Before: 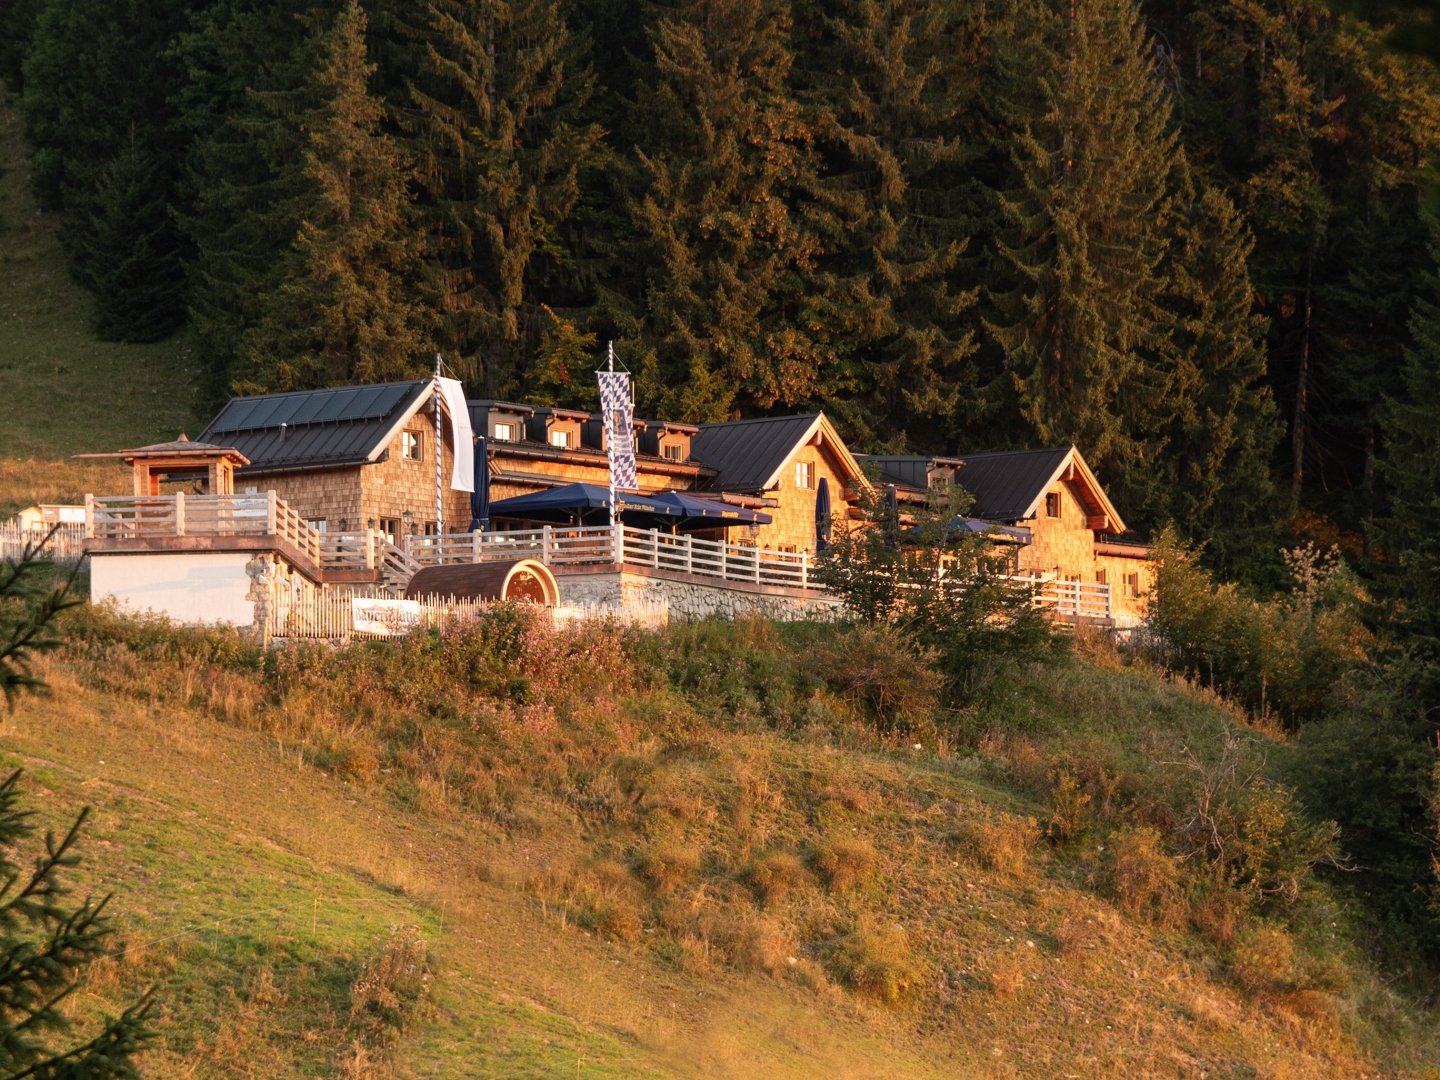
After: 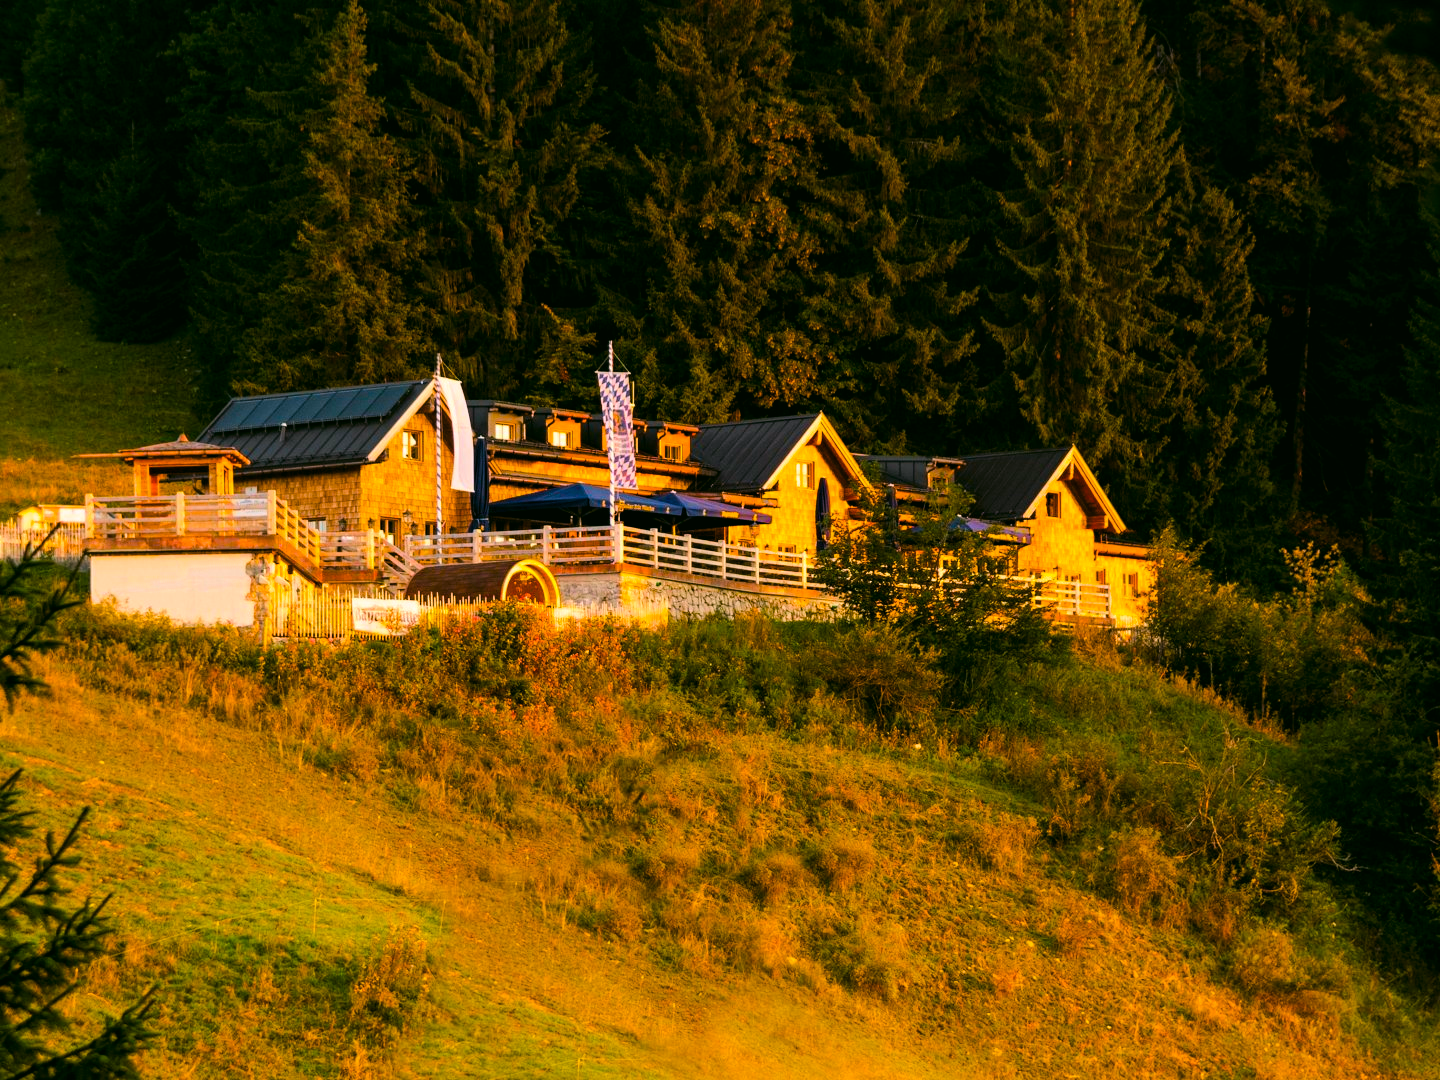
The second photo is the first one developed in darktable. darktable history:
tone curve: curves: ch0 [(0.029, 0) (0.134, 0.063) (0.249, 0.198) (0.378, 0.365) (0.499, 0.529) (1, 1)], color space Lab, linked channels, preserve colors none
color correction: highlights a* 4.02, highlights b* 4.98, shadows a* -7.55, shadows b* 4.98
color balance rgb: linear chroma grading › global chroma 42%, perceptual saturation grading › global saturation 42%, global vibrance 33%
